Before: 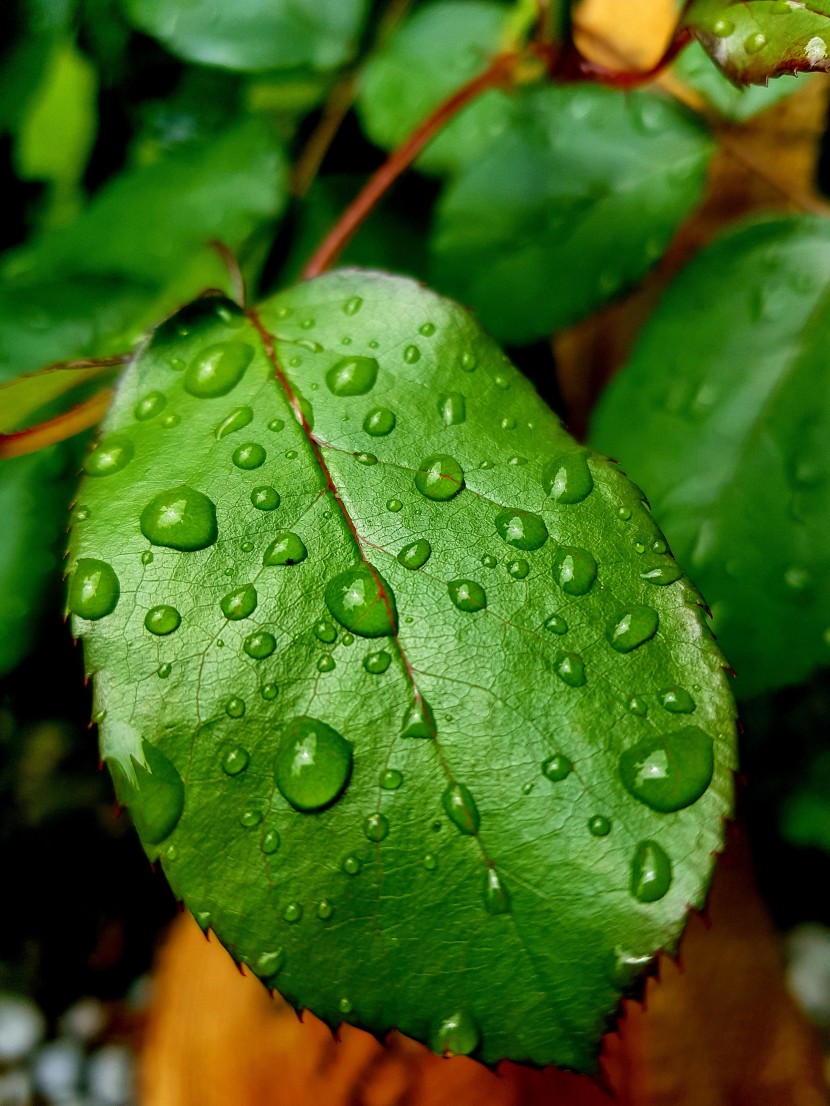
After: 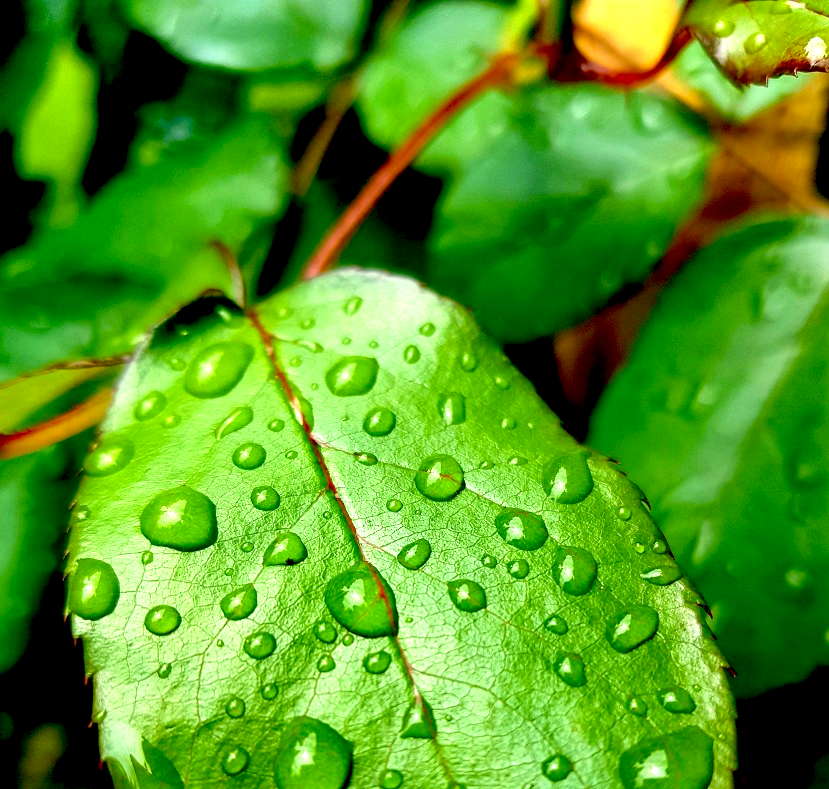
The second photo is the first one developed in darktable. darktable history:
exposure: black level correction 0.01, exposure 1 EV, compensate highlight preservation false
crop: bottom 28.576%
